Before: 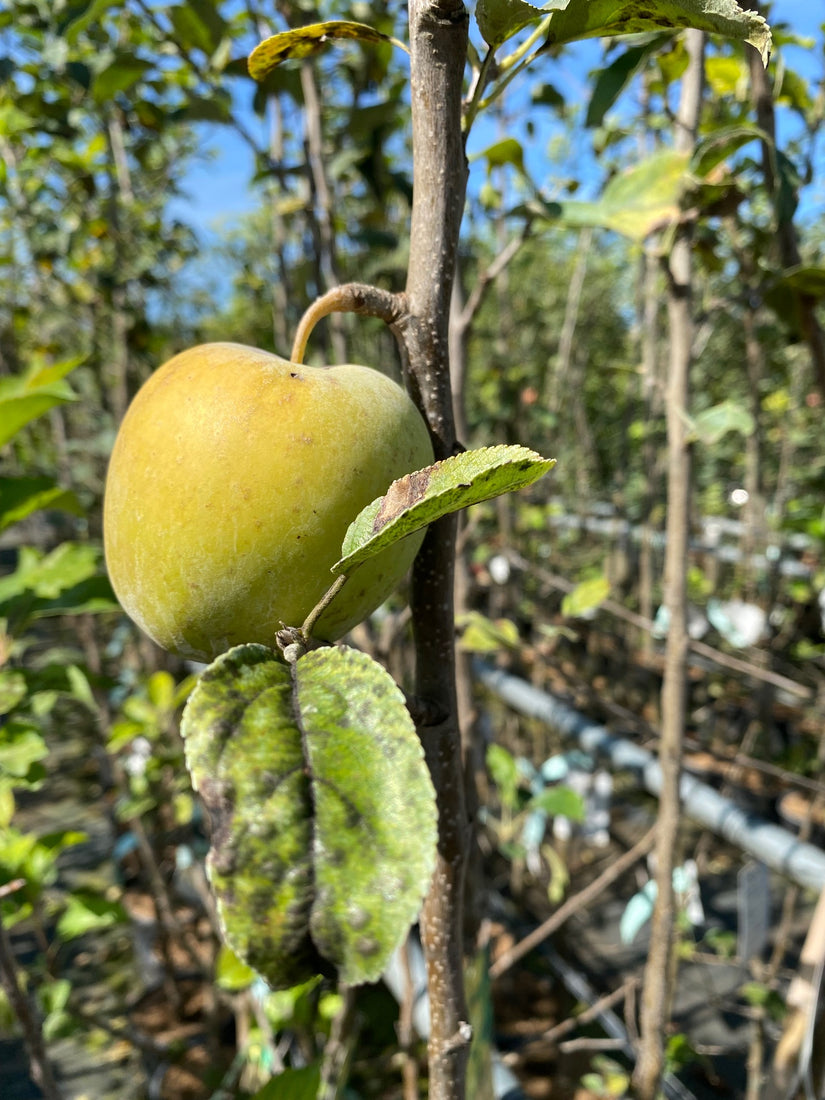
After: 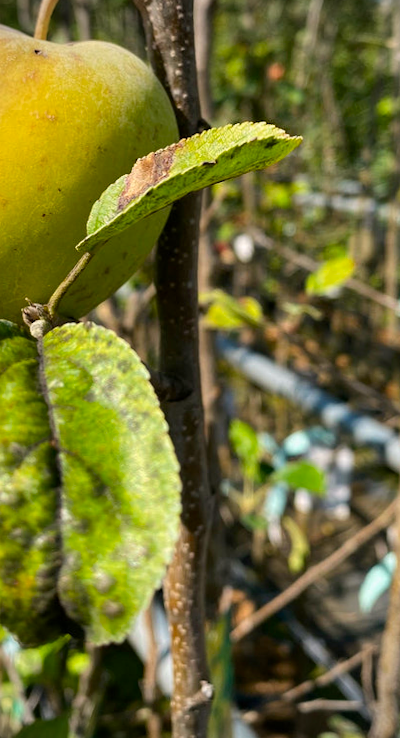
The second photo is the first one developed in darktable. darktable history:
rotate and perspective: rotation 0.074°, lens shift (vertical) 0.096, lens shift (horizontal) -0.041, crop left 0.043, crop right 0.952, crop top 0.024, crop bottom 0.979
color correction: highlights a* 3.22, highlights b* 1.93, saturation 1.19
color balance rgb: linear chroma grading › shadows -8%, linear chroma grading › global chroma 10%, perceptual saturation grading › global saturation 2%, perceptual saturation grading › highlights -2%, perceptual saturation grading › mid-tones 4%, perceptual saturation grading › shadows 8%, perceptual brilliance grading › global brilliance 2%, perceptual brilliance grading › highlights -4%, global vibrance 16%, saturation formula JzAzBz (2021)
crop and rotate: left 29.237%, top 31.152%, right 19.807%
vignetting: on, module defaults
